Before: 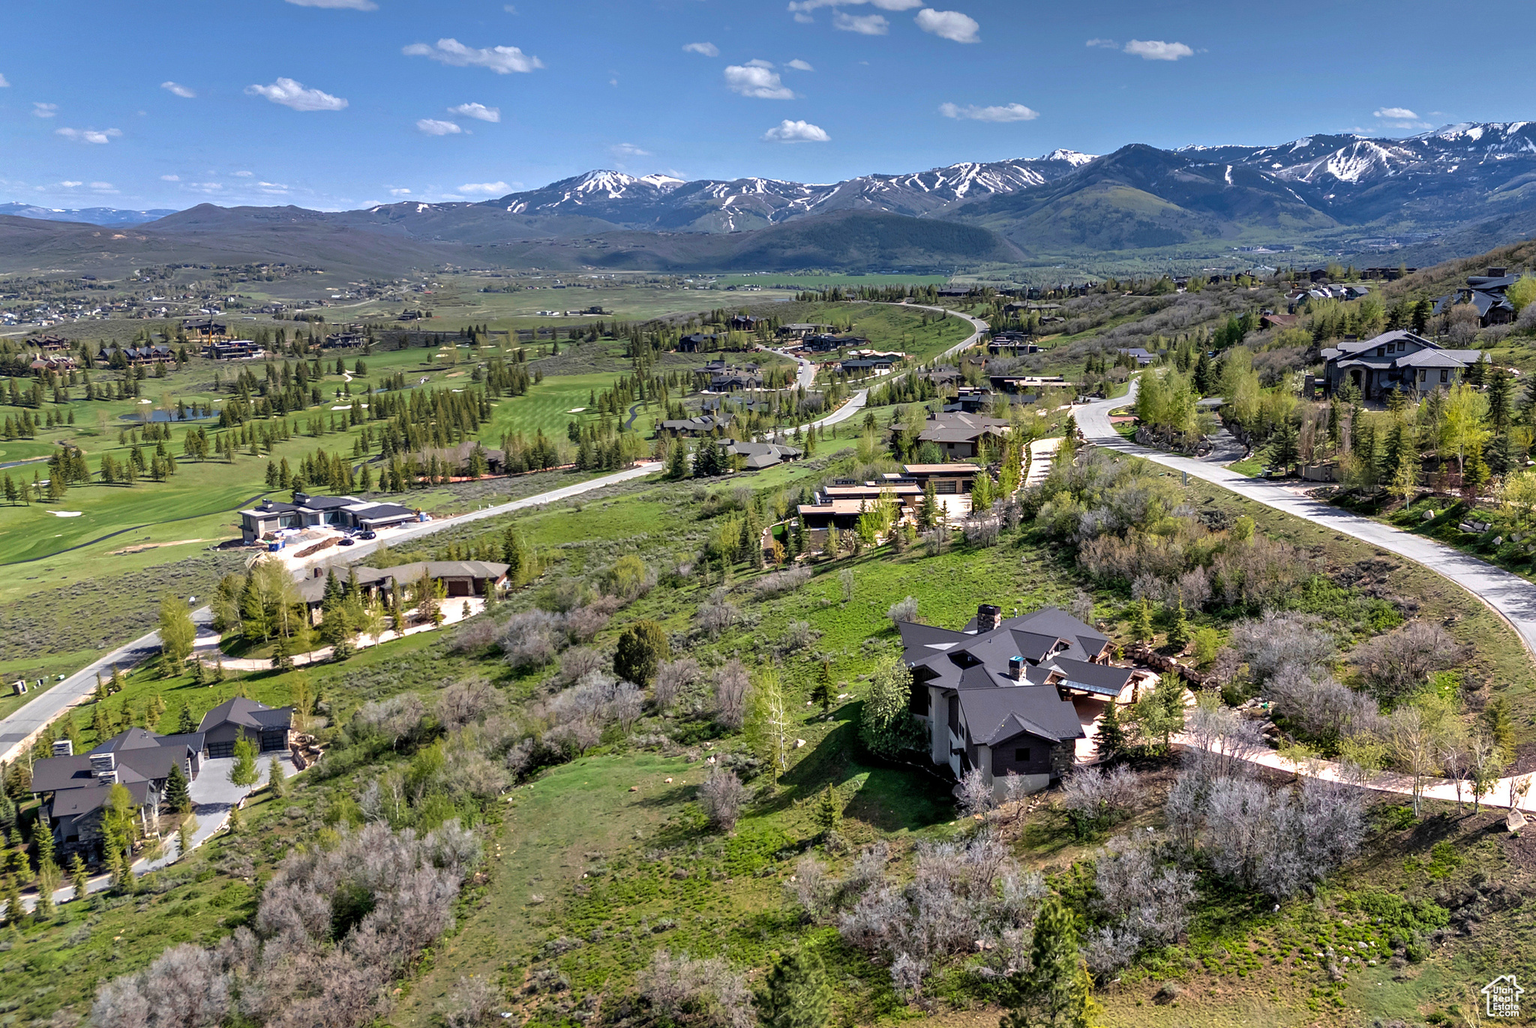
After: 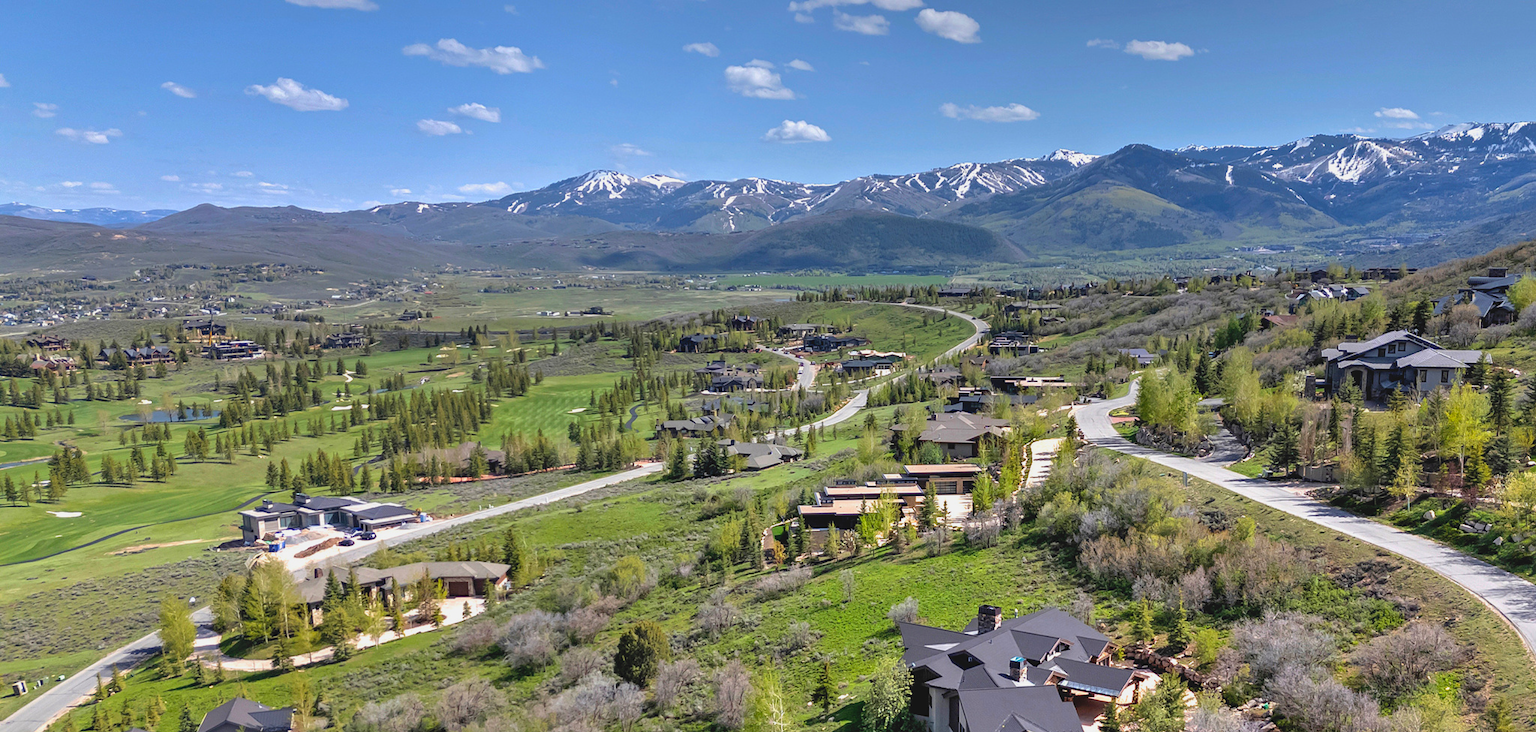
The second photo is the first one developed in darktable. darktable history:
crop: bottom 28.767%
contrast brightness saturation: contrast -0.104, brightness 0.049, saturation 0.08
